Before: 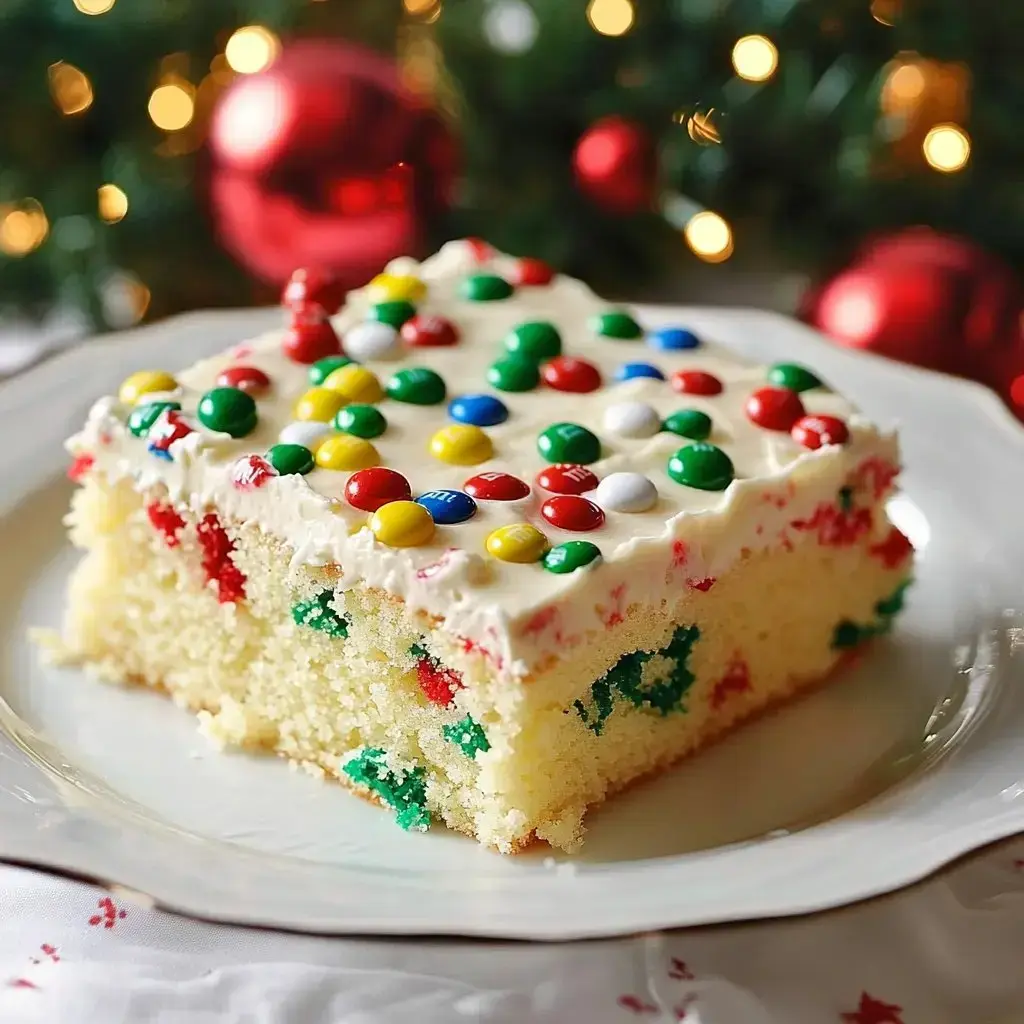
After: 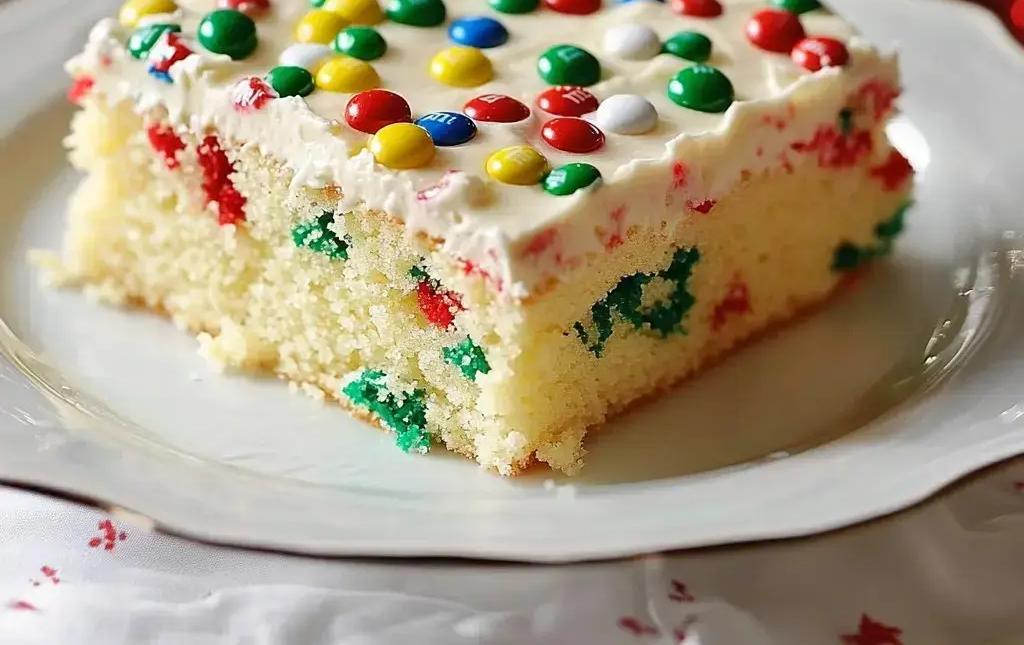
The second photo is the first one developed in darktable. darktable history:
crop and rotate: top 36.942%
